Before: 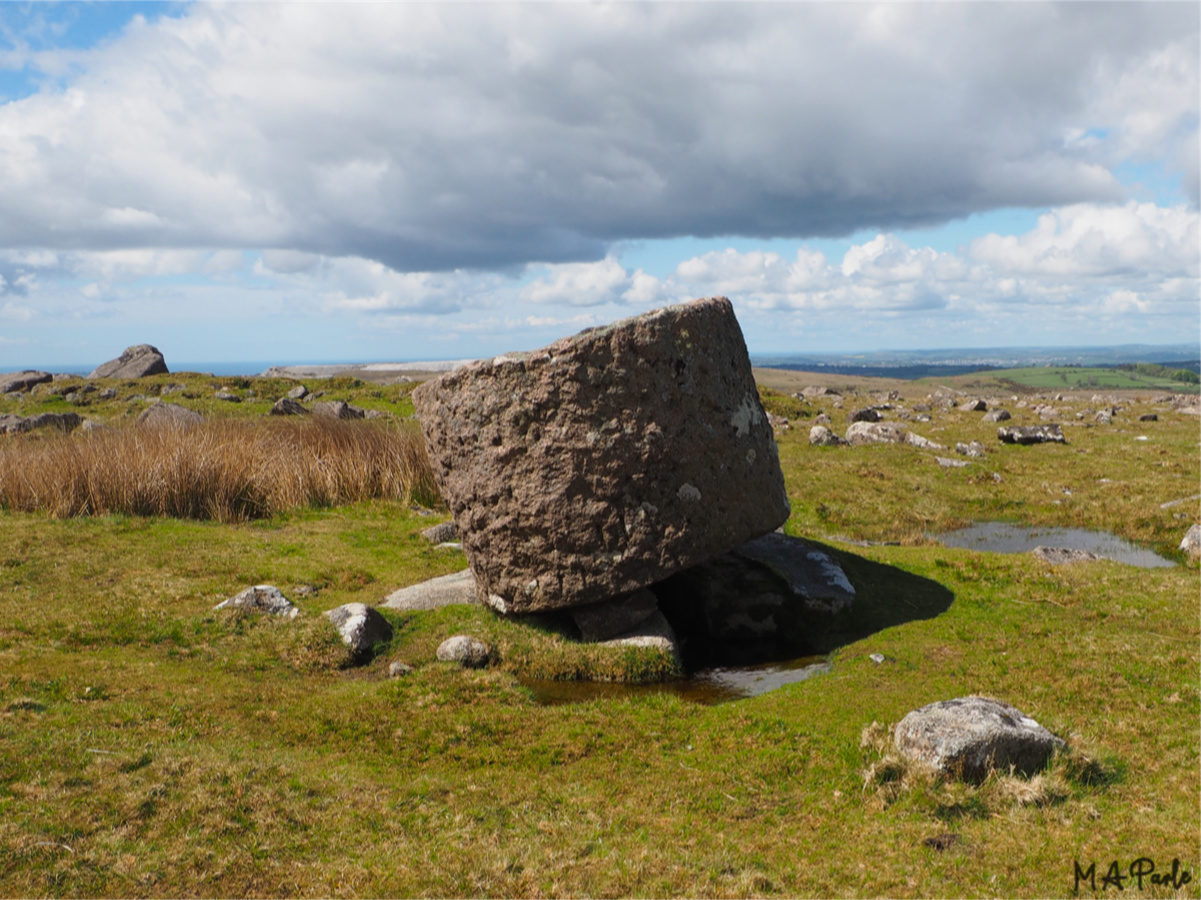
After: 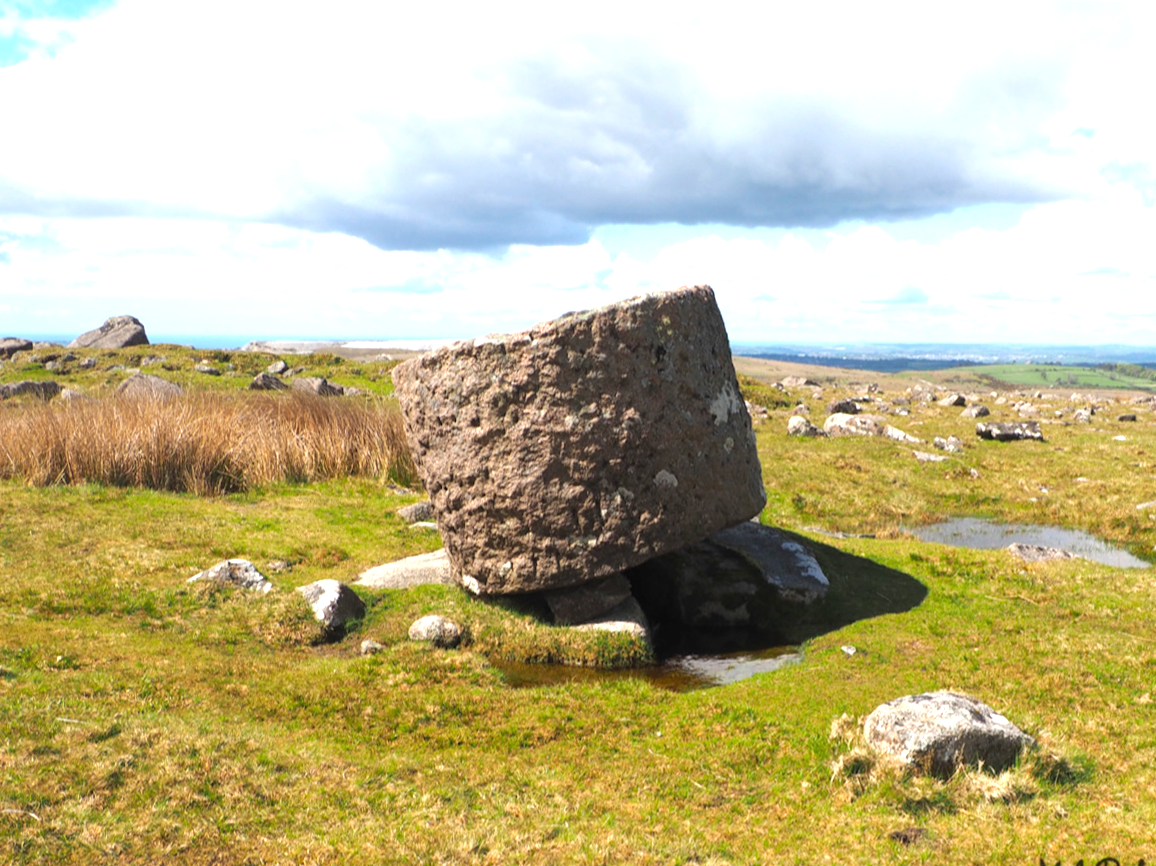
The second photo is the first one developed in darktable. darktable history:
crop and rotate: angle -1.69°
exposure: exposure 1.16 EV, compensate exposure bias true, compensate highlight preservation false
